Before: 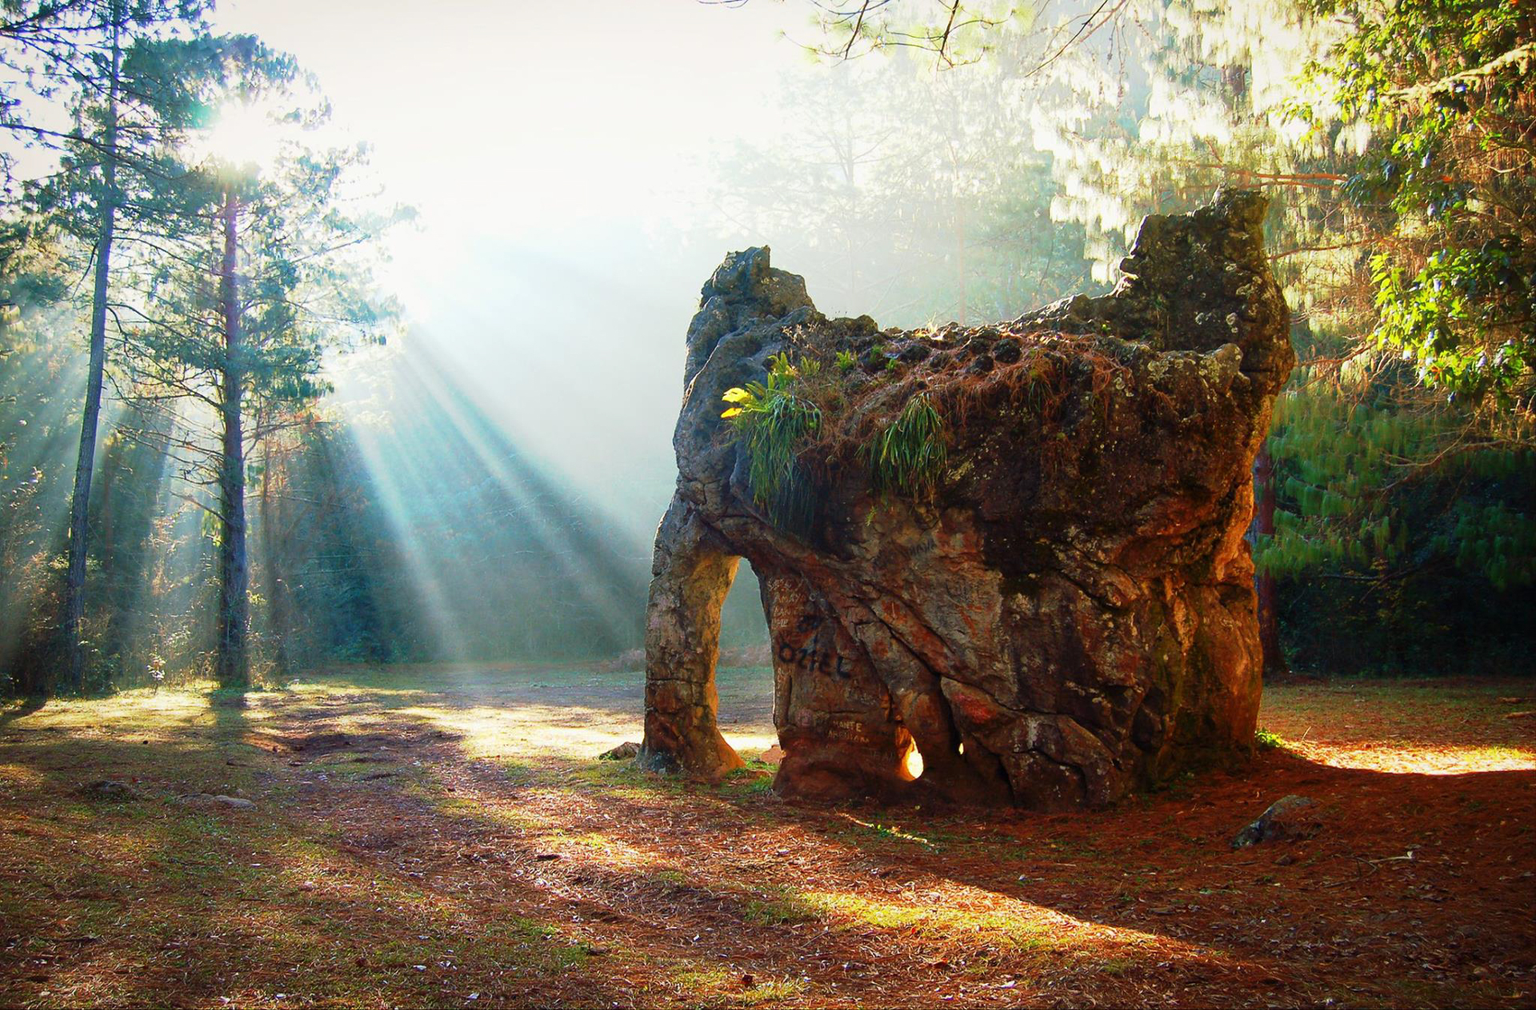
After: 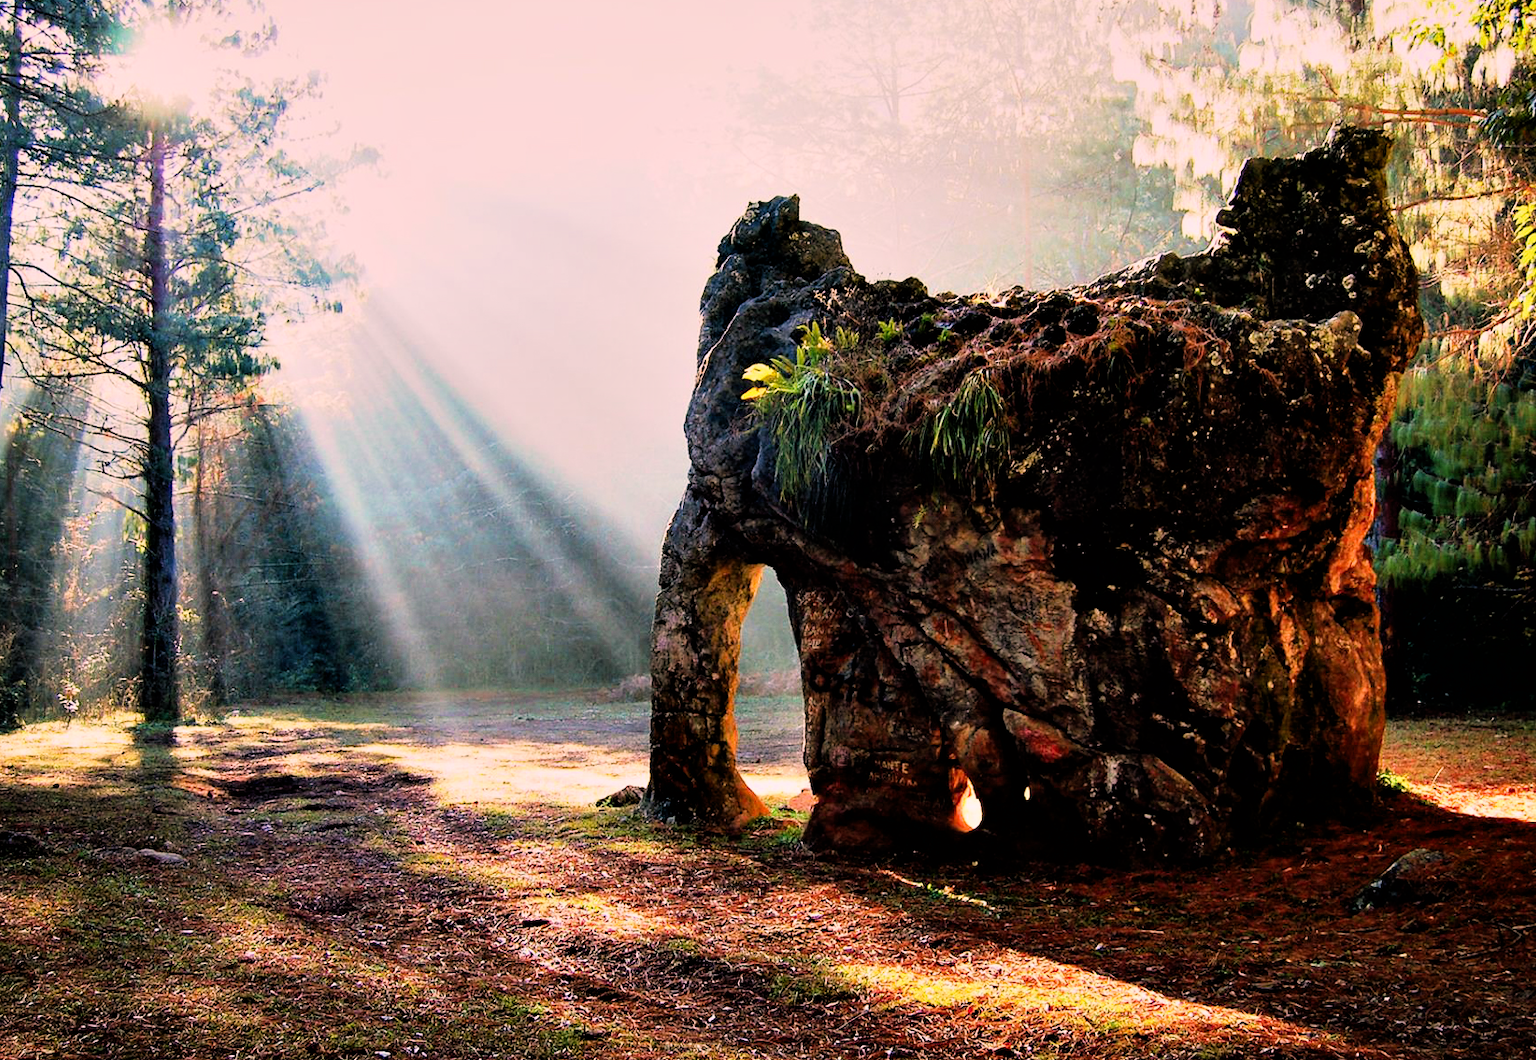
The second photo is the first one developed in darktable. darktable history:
filmic rgb: black relative exposure -5 EV, hardness 2.88, contrast 1.3
color correction: highlights a* 14.52, highlights b* 4.84
crop: left 6.446%, top 8.188%, right 9.538%, bottom 3.548%
contrast equalizer: octaves 7, y [[0.6 ×6], [0.55 ×6], [0 ×6], [0 ×6], [0 ×6]]
